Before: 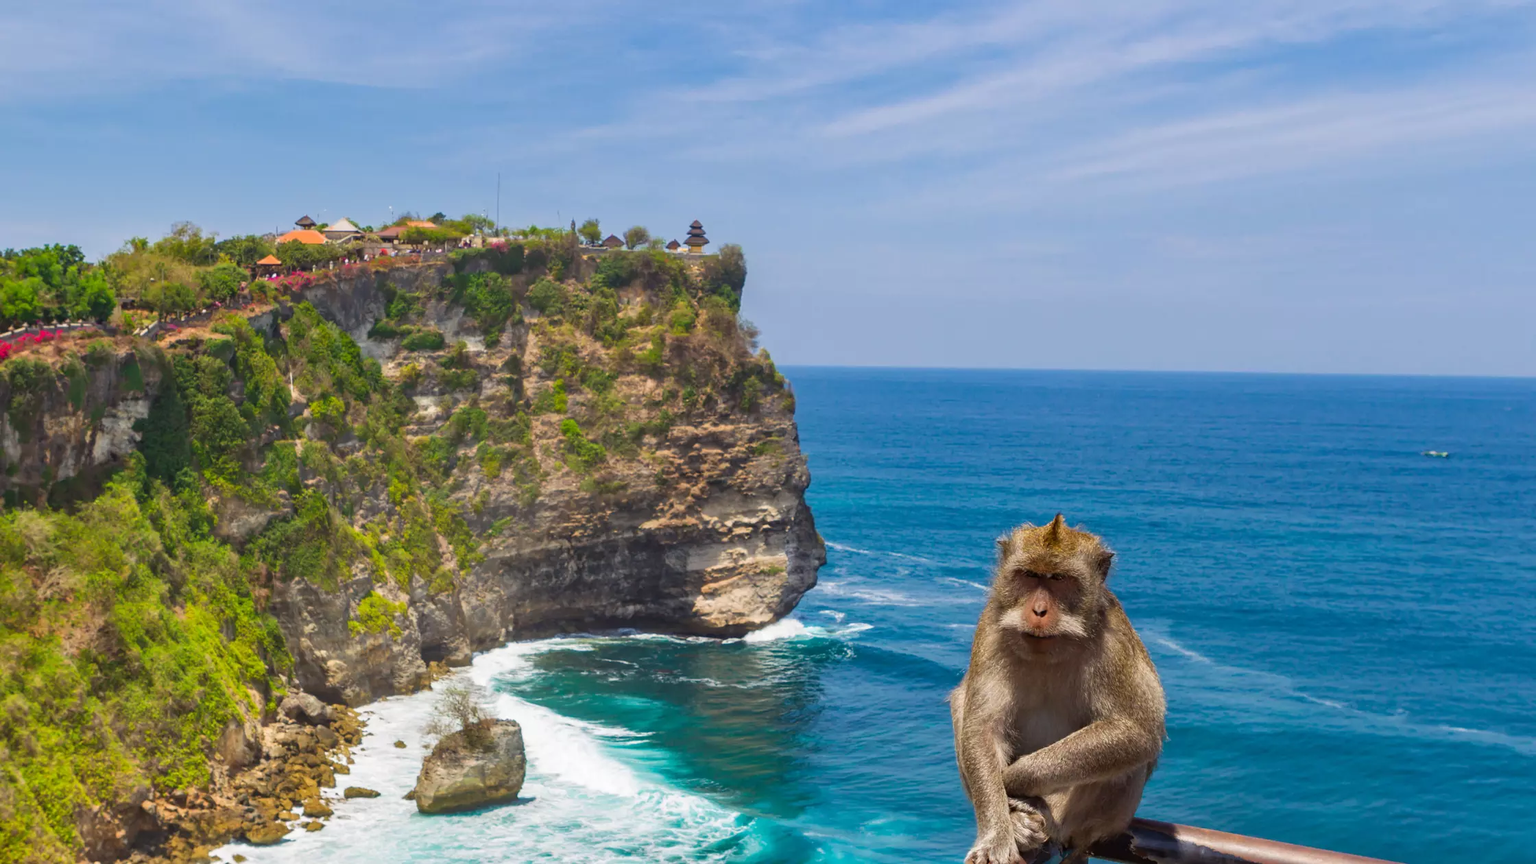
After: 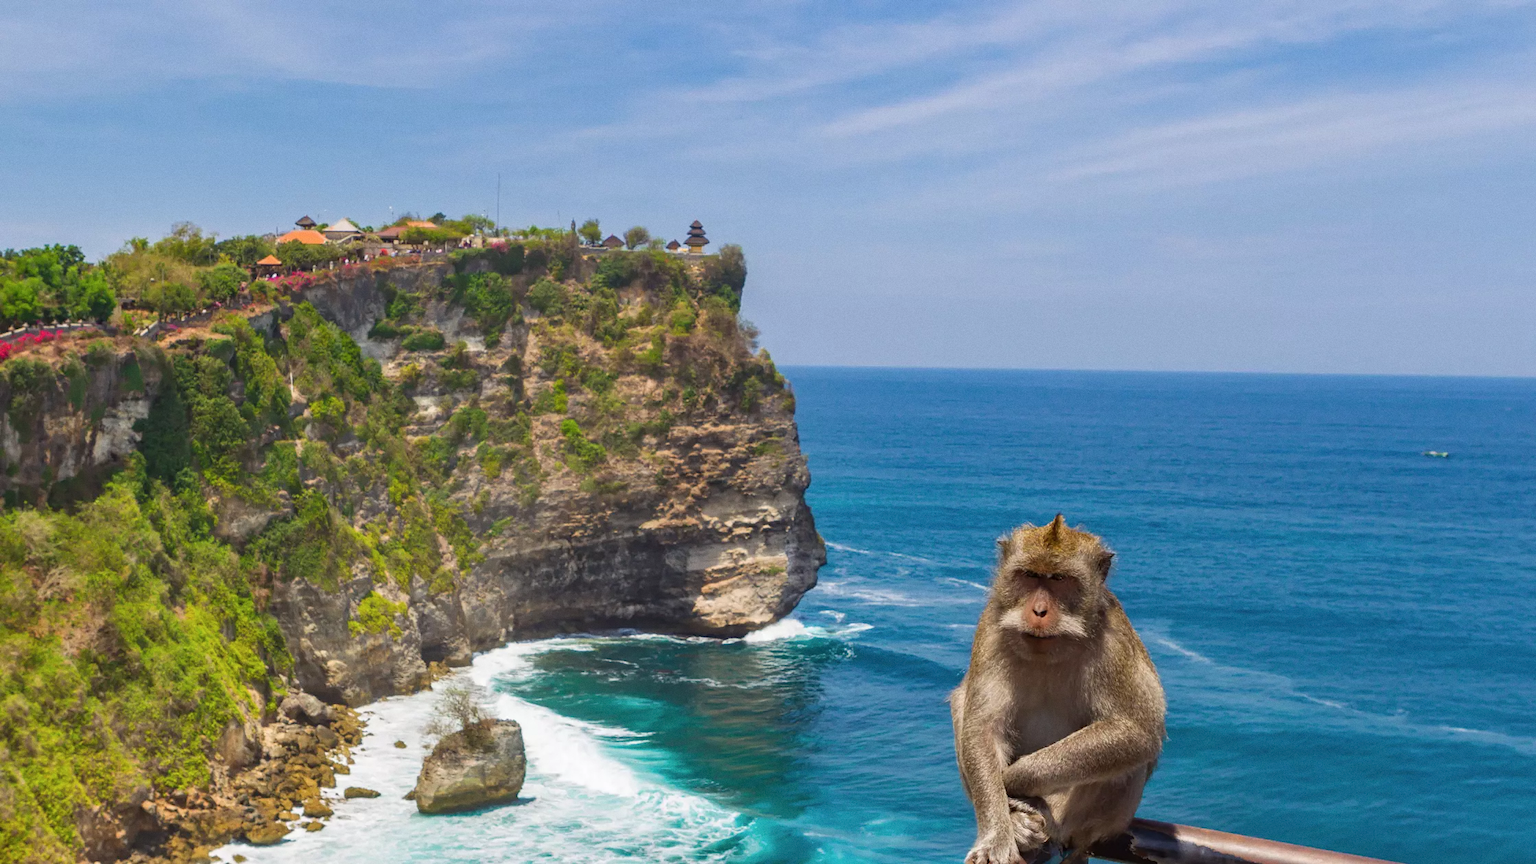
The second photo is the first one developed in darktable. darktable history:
grain: coarseness 0.09 ISO, strength 16.61%
contrast brightness saturation: saturation -0.05
